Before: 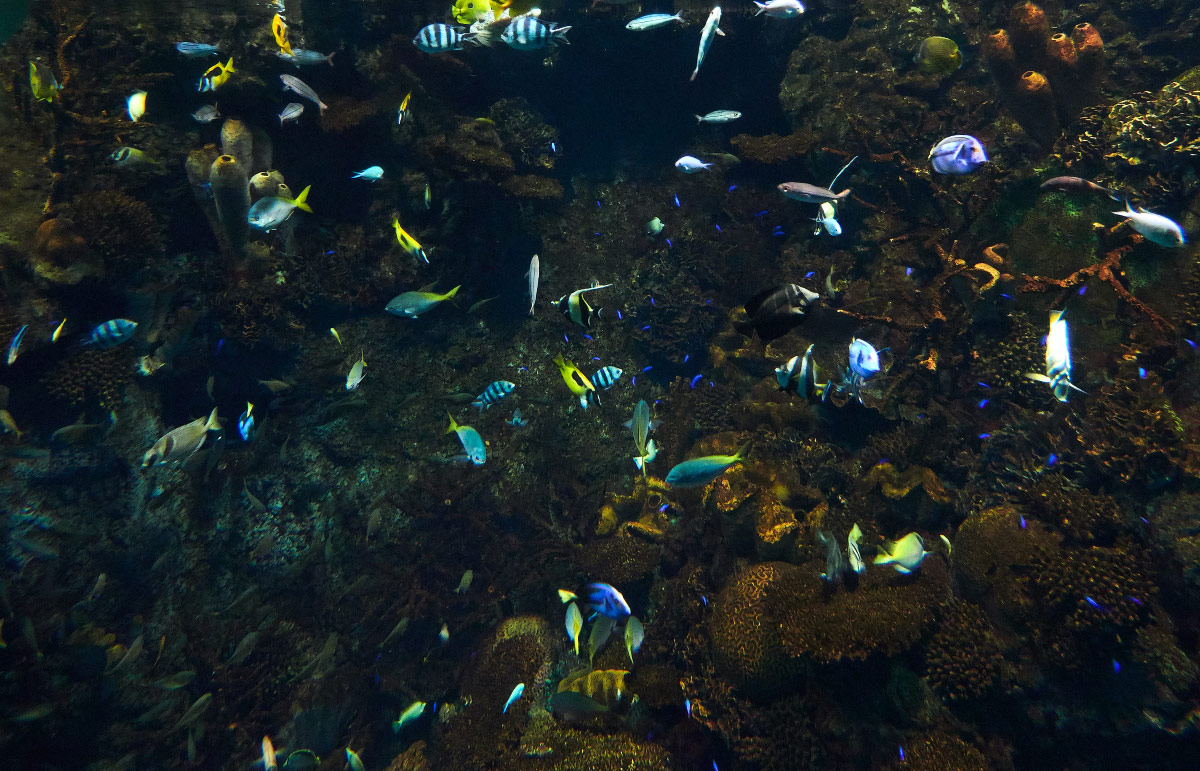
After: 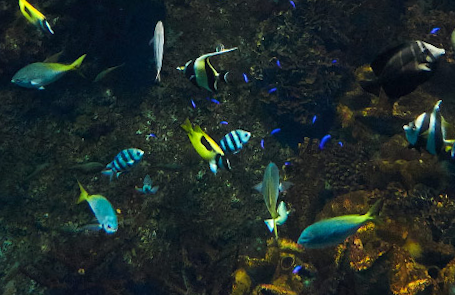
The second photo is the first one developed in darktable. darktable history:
rotate and perspective: rotation -2.12°, lens shift (vertical) 0.009, lens shift (horizontal) -0.008, automatic cropping original format, crop left 0.036, crop right 0.964, crop top 0.05, crop bottom 0.959
crop: left 30%, top 30%, right 30%, bottom 30%
